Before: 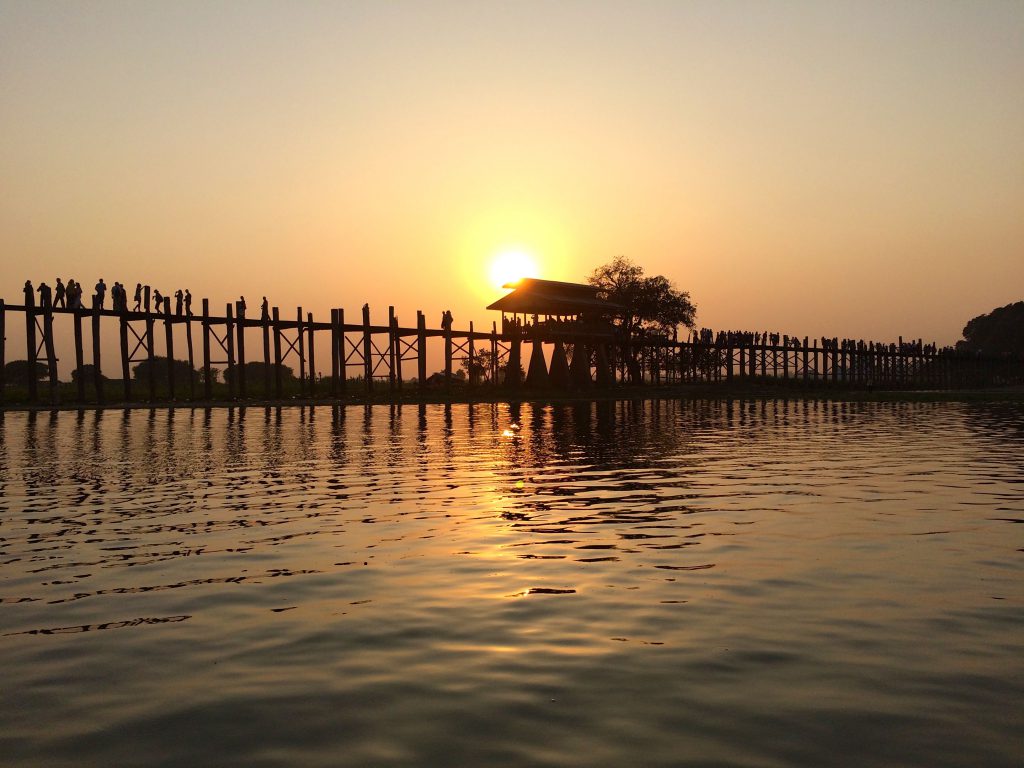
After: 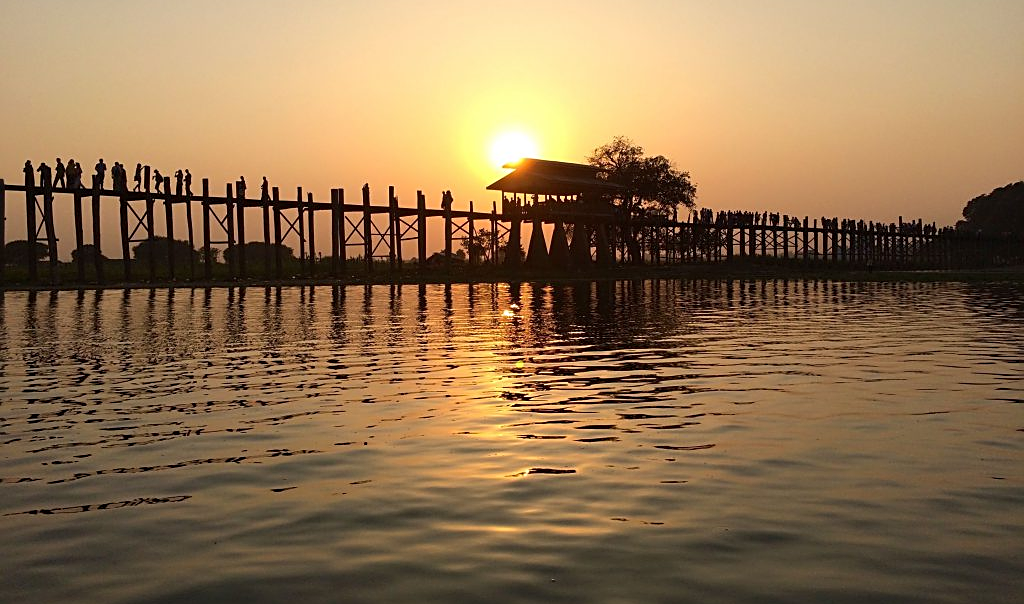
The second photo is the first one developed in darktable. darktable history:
crop and rotate: top 15.705%, bottom 5.527%
sharpen: on, module defaults
